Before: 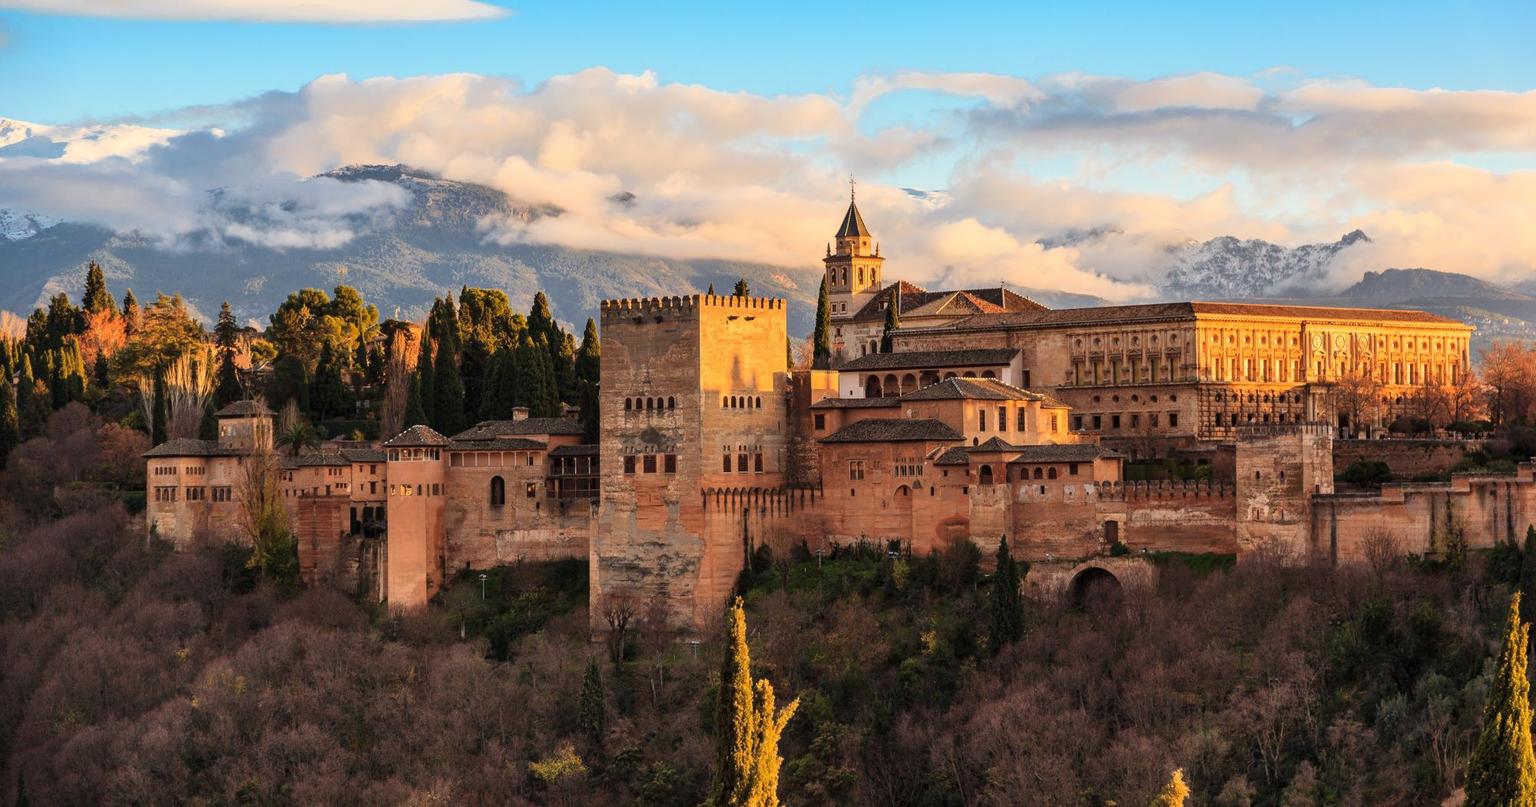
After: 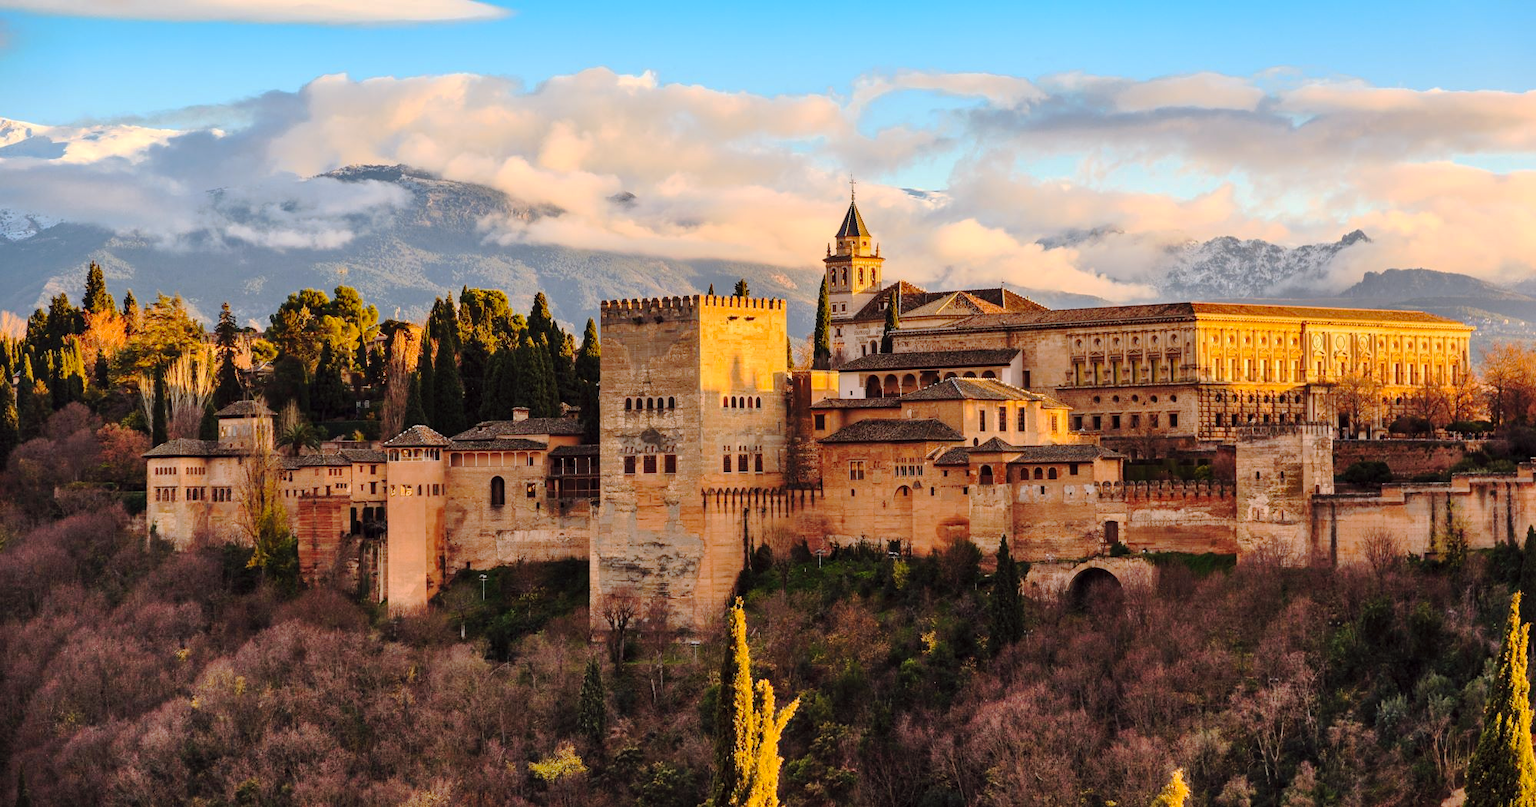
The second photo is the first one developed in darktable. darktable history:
tone curve: curves: ch0 [(0, 0) (0.003, 0.004) (0.011, 0.01) (0.025, 0.025) (0.044, 0.042) (0.069, 0.064) (0.1, 0.093) (0.136, 0.13) (0.177, 0.182) (0.224, 0.241) (0.277, 0.322) (0.335, 0.409) (0.399, 0.482) (0.468, 0.551) (0.543, 0.606) (0.623, 0.672) (0.709, 0.73) (0.801, 0.81) (0.898, 0.885) (1, 1)], preserve colors none
color balance: lift [1, 1, 0.999, 1.001], gamma [1, 1.003, 1.005, 0.995], gain [1, 0.992, 0.988, 1.012], contrast 5%, output saturation 110%
shadows and highlights: shadows 37.27, highlights -28.18, soften with gaussian
